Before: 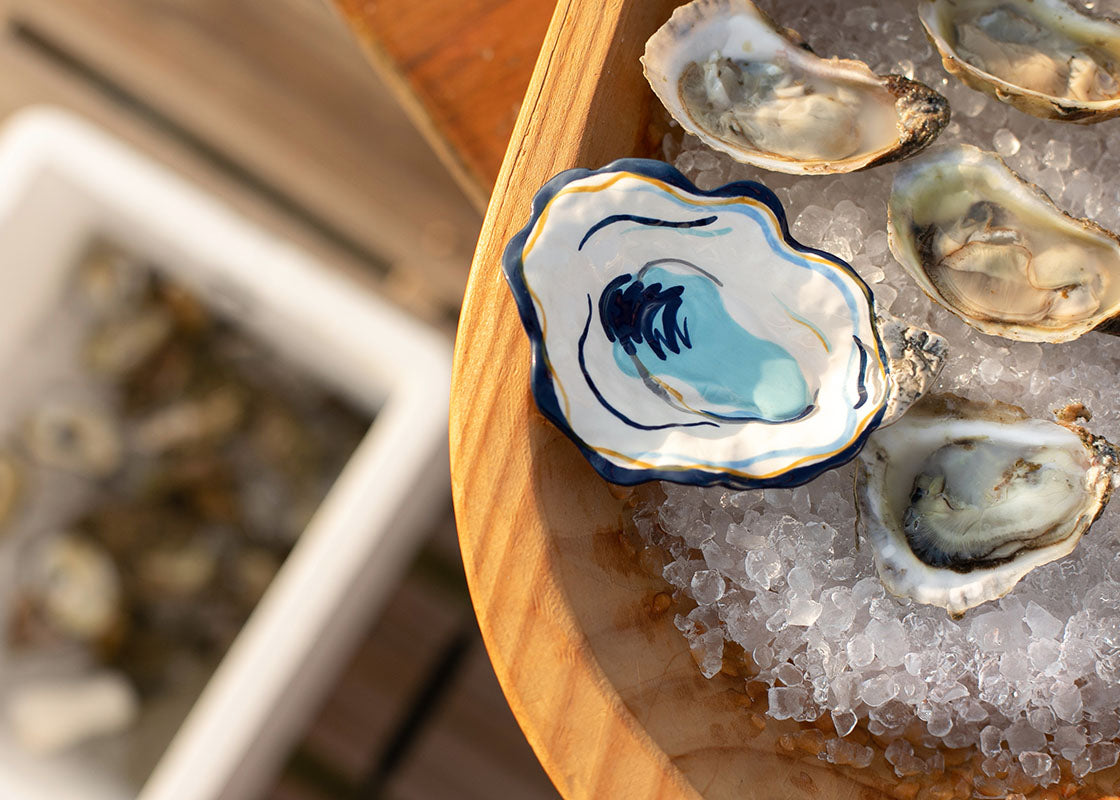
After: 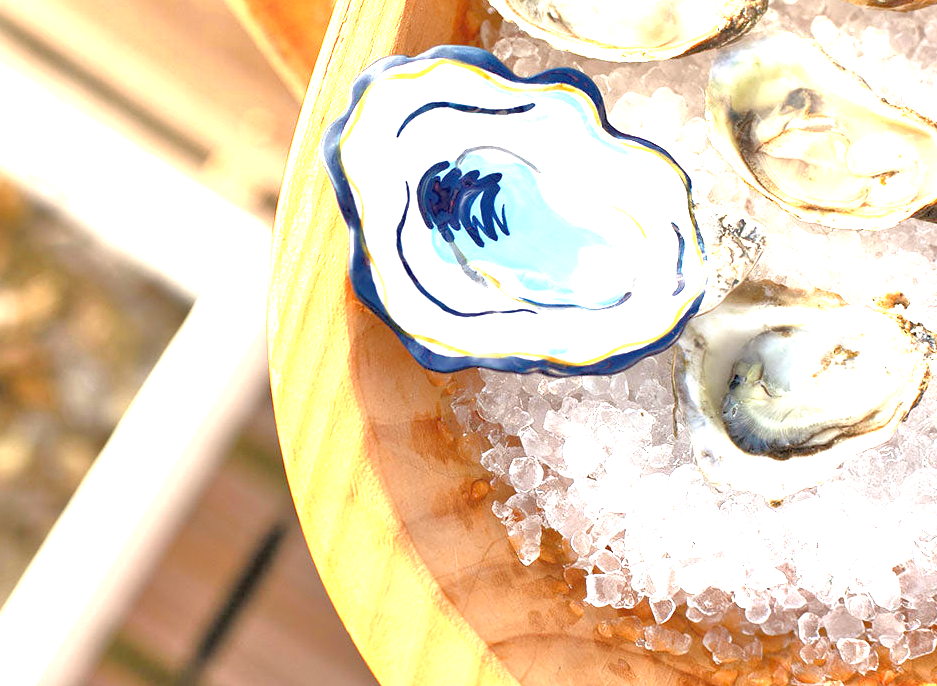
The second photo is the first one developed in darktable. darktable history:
exposure: black level correction 0, exposure 2 EV, compensate highlight preservation false
tone equalizer: -7 EV 0.15 EV, -6 EV 0.6 EV, -5 EV 1.15 EV, -4 EV 1.33 EV, -3 EV 1.15 EV, -2 EV 0.6 EV, -1 EV 0.15 EV, mask exposure compensation -0.5 EV
crop: left 16.315%, top 14.246%
